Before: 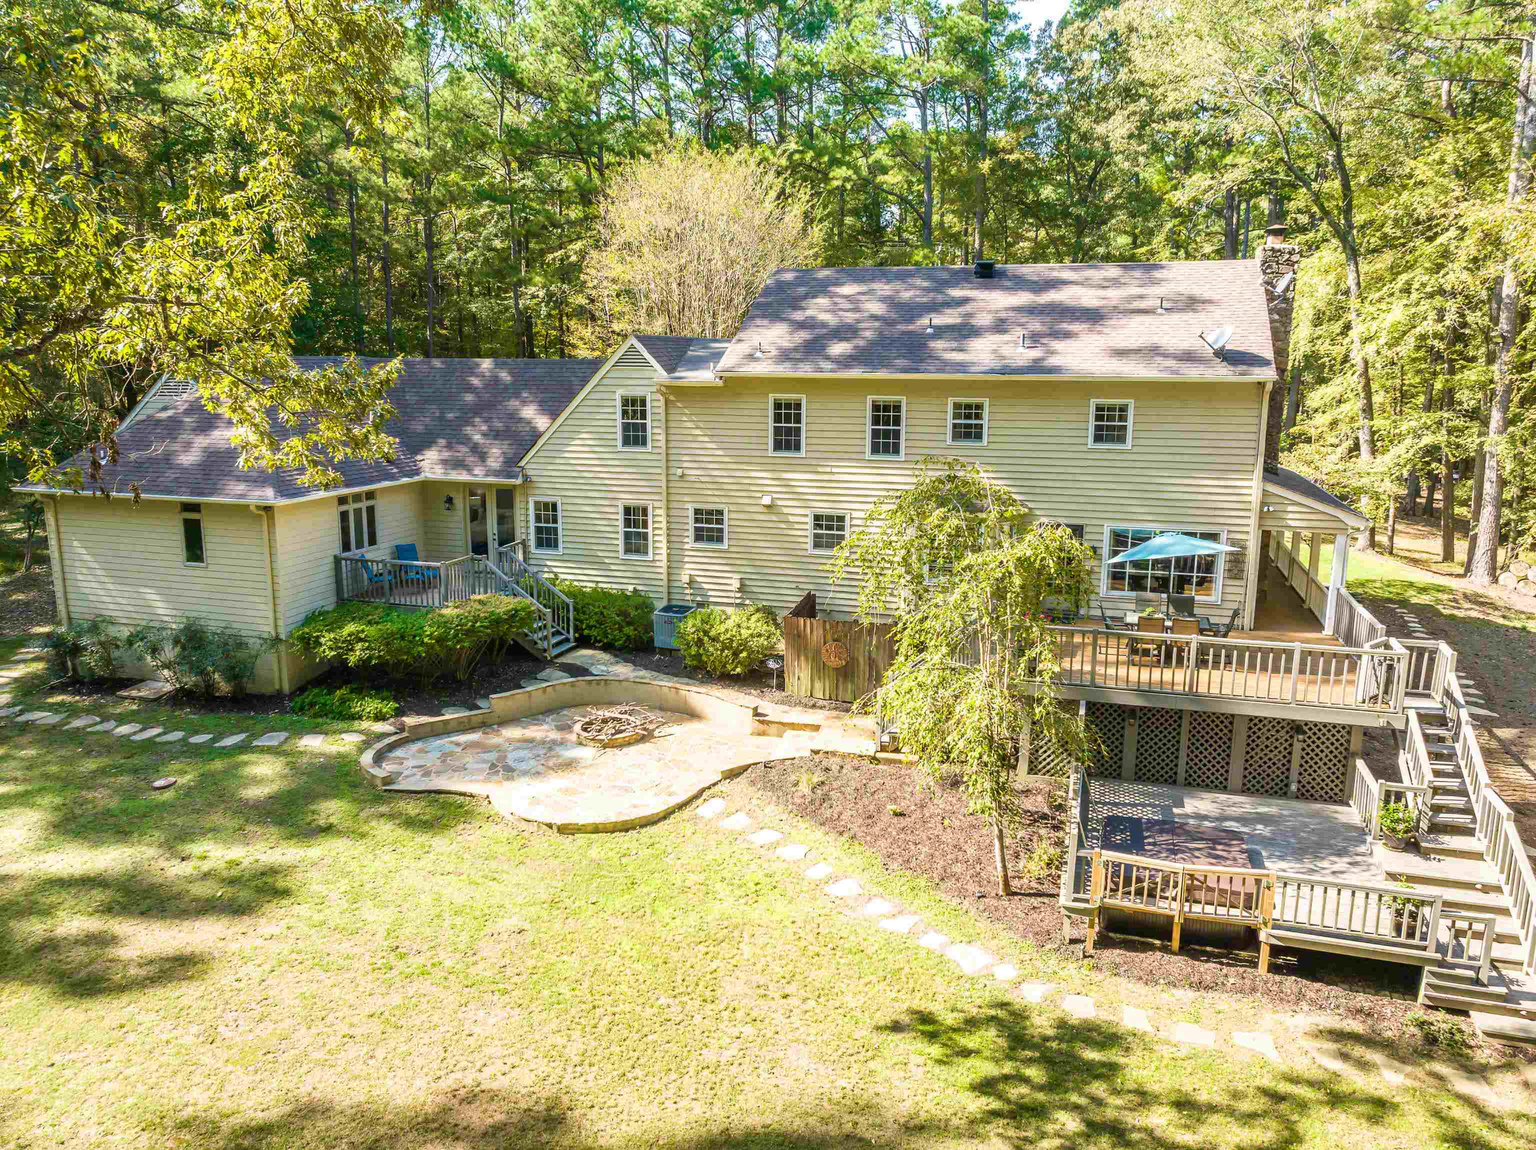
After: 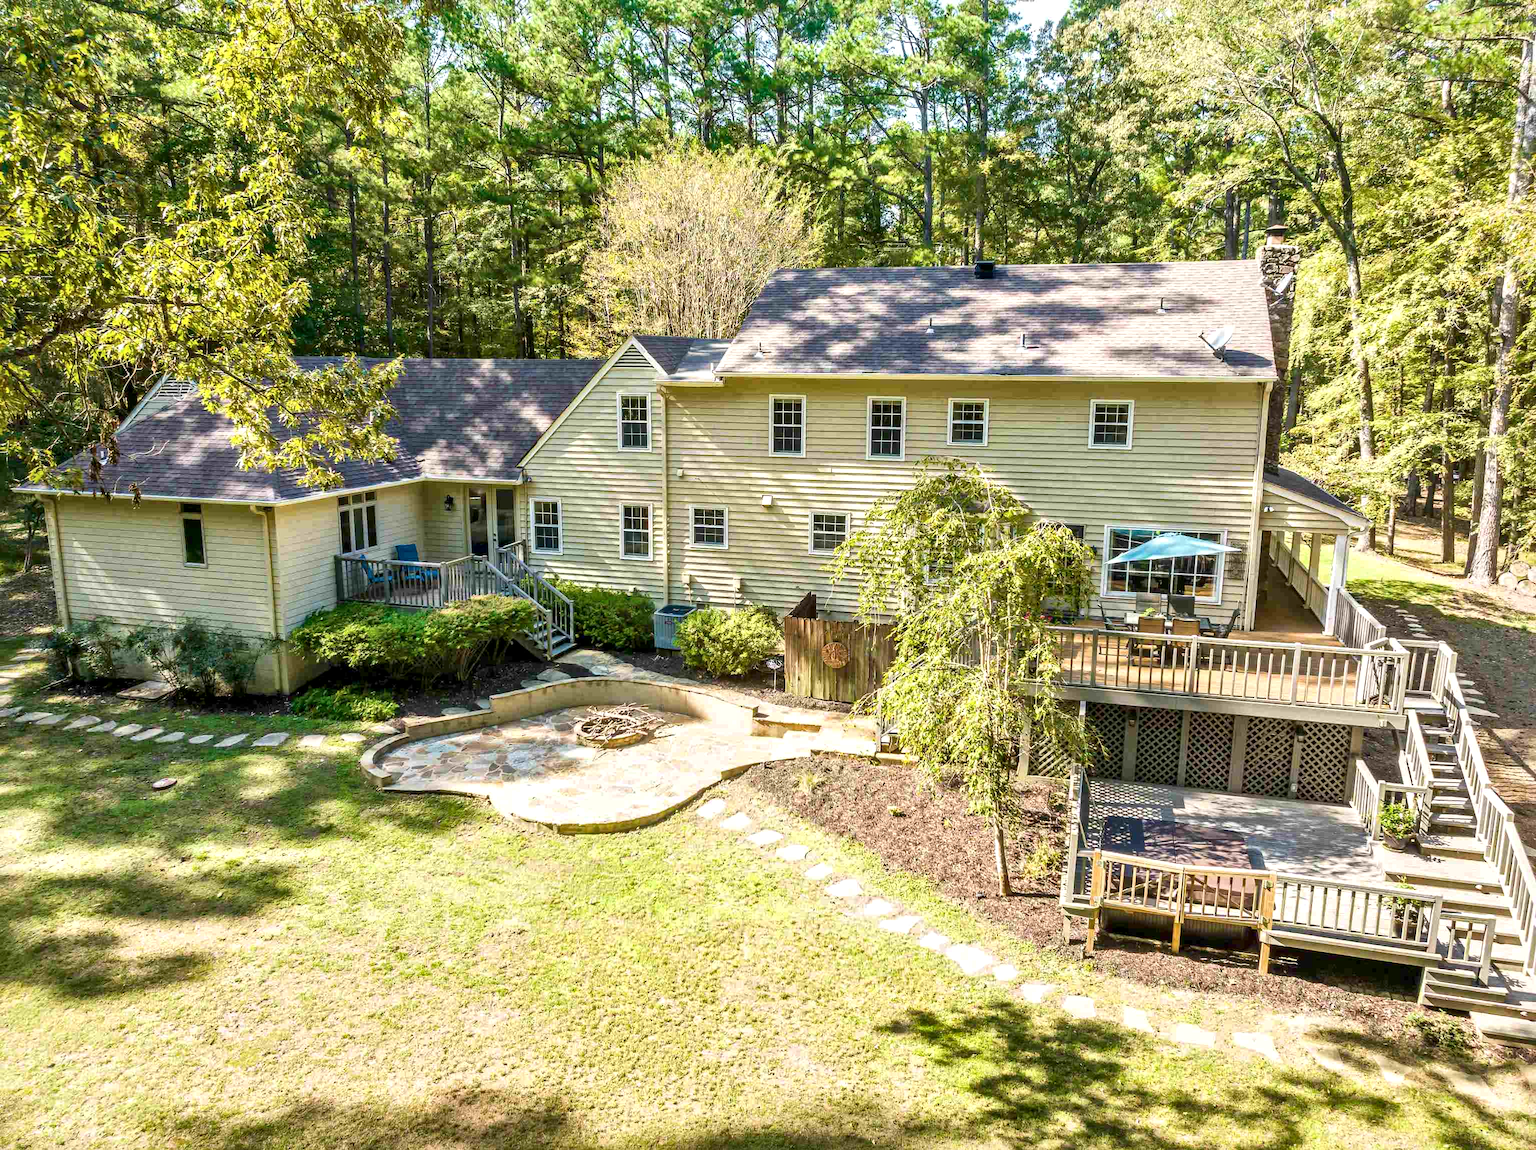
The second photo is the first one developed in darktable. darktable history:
local contrast: mode bilateral grid, contrast 25, coarseness 47, detail 151%, midtone range 0.2
